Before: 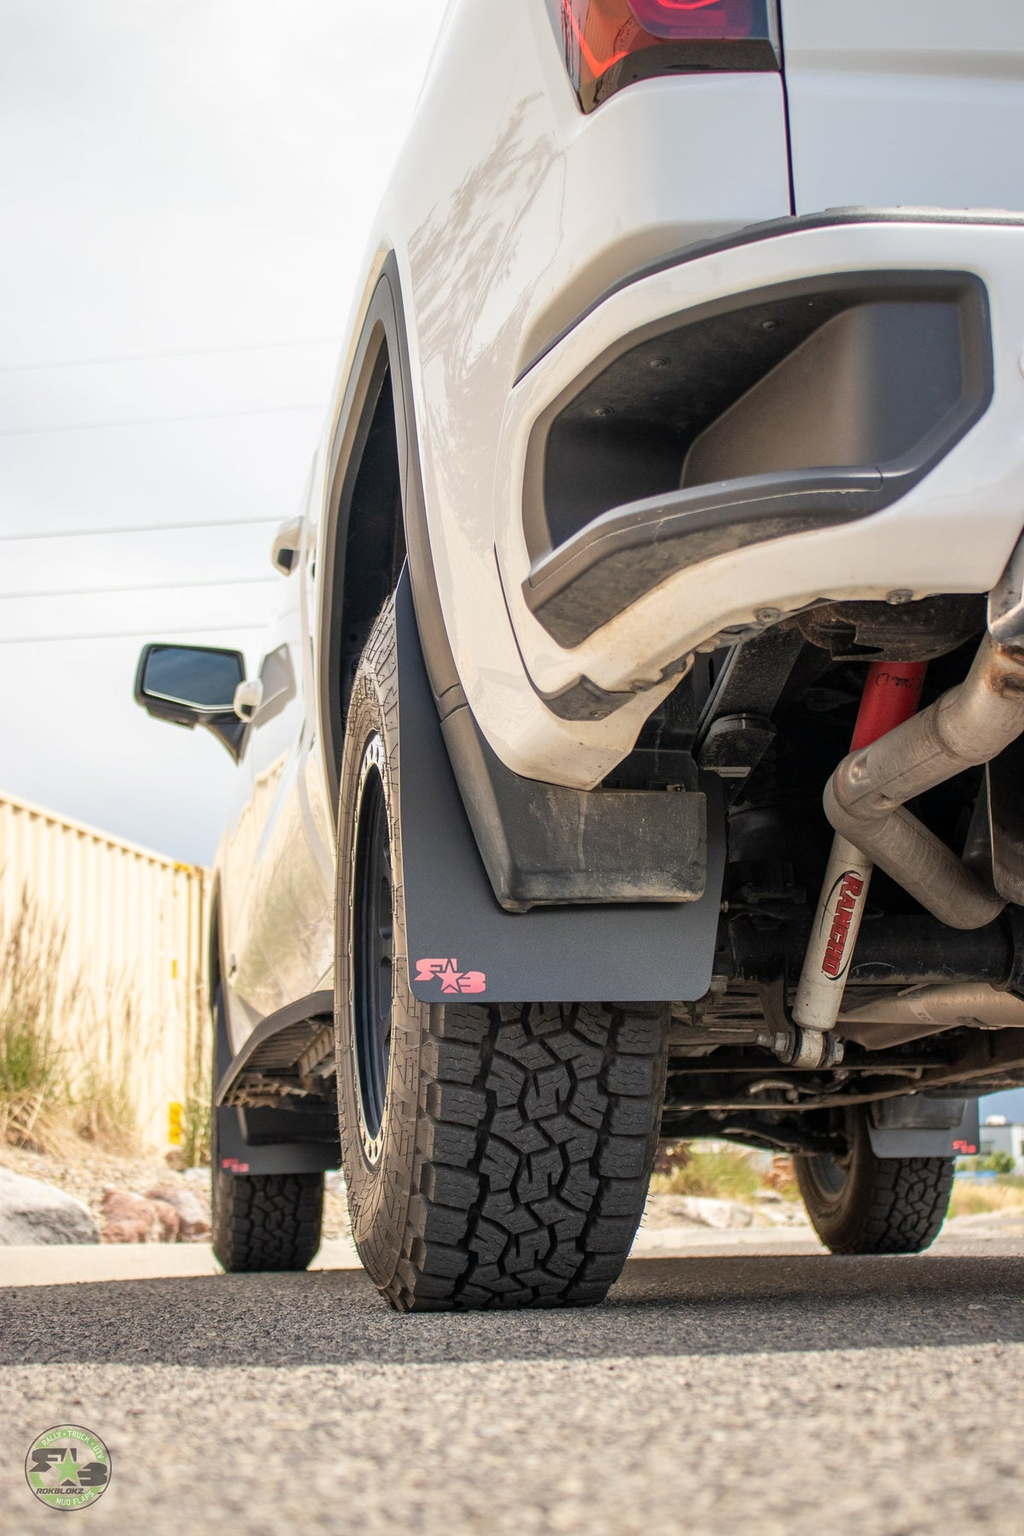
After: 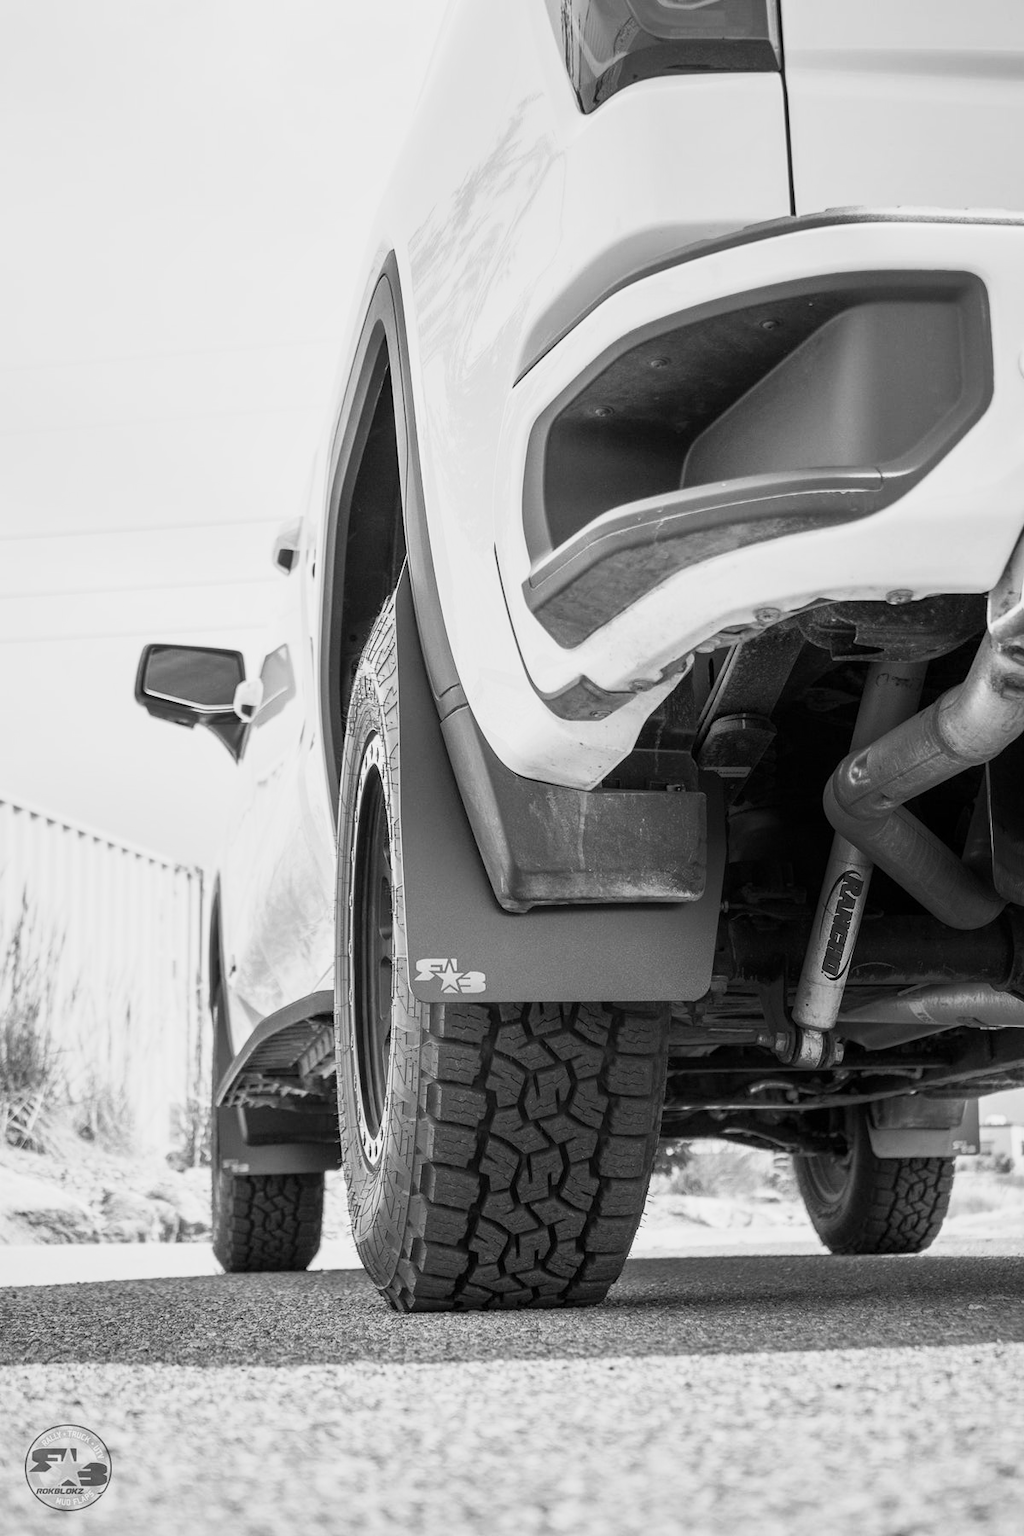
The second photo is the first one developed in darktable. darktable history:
shadows and highlights: shadows -86.17, highlights -35.8, soften with gaussian
color calibration: output gray [0.28, 0.41, 0.31, 0], illuminant as shot in camera, x 0.359, y 0.363, temperature 4553.55 K
exposure: exposure 0.128 EV, compensate highlight preservation false
base curve: curves: ch0 [(0, 0) (0.088, 0.125) (0.176, 0.251) (0.354, 0.501) (0.613, 0.749) (1, 0.877)]
